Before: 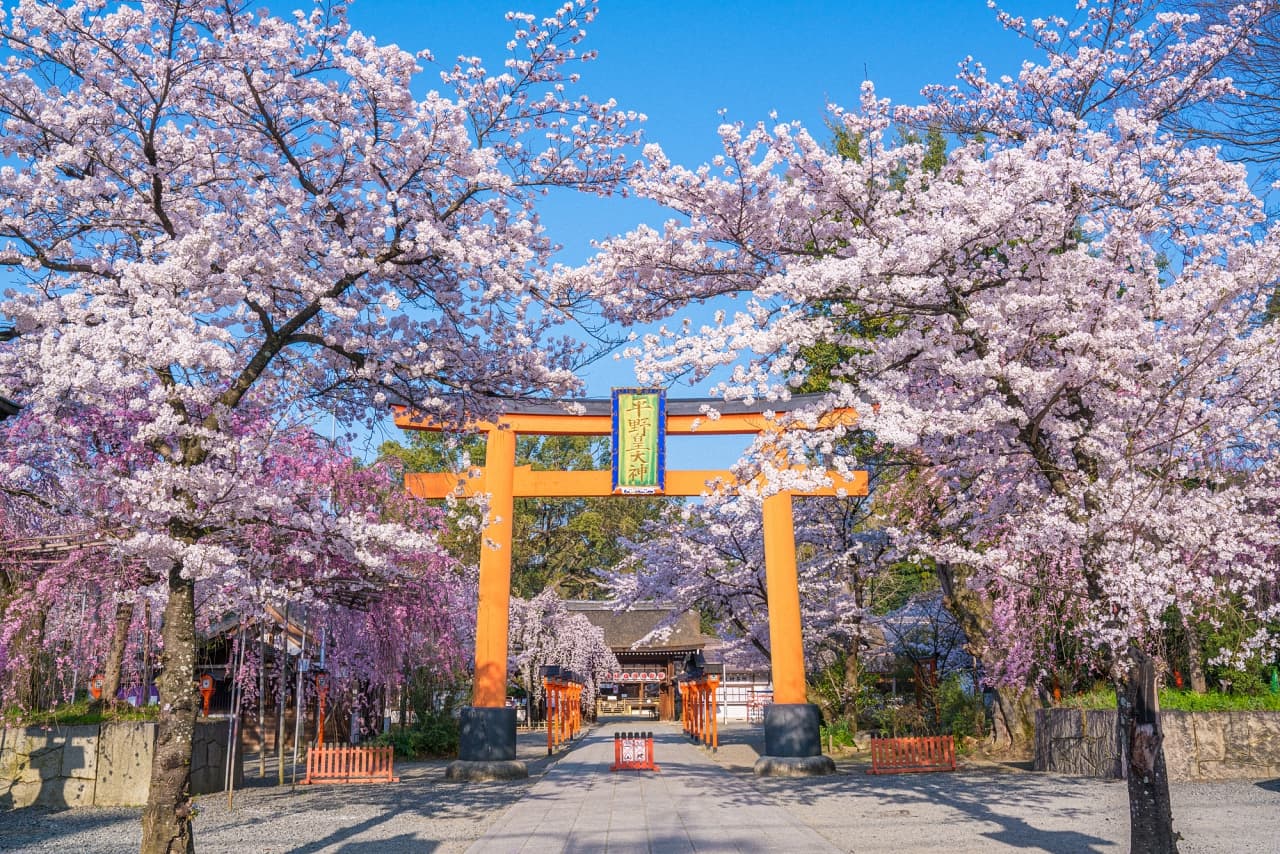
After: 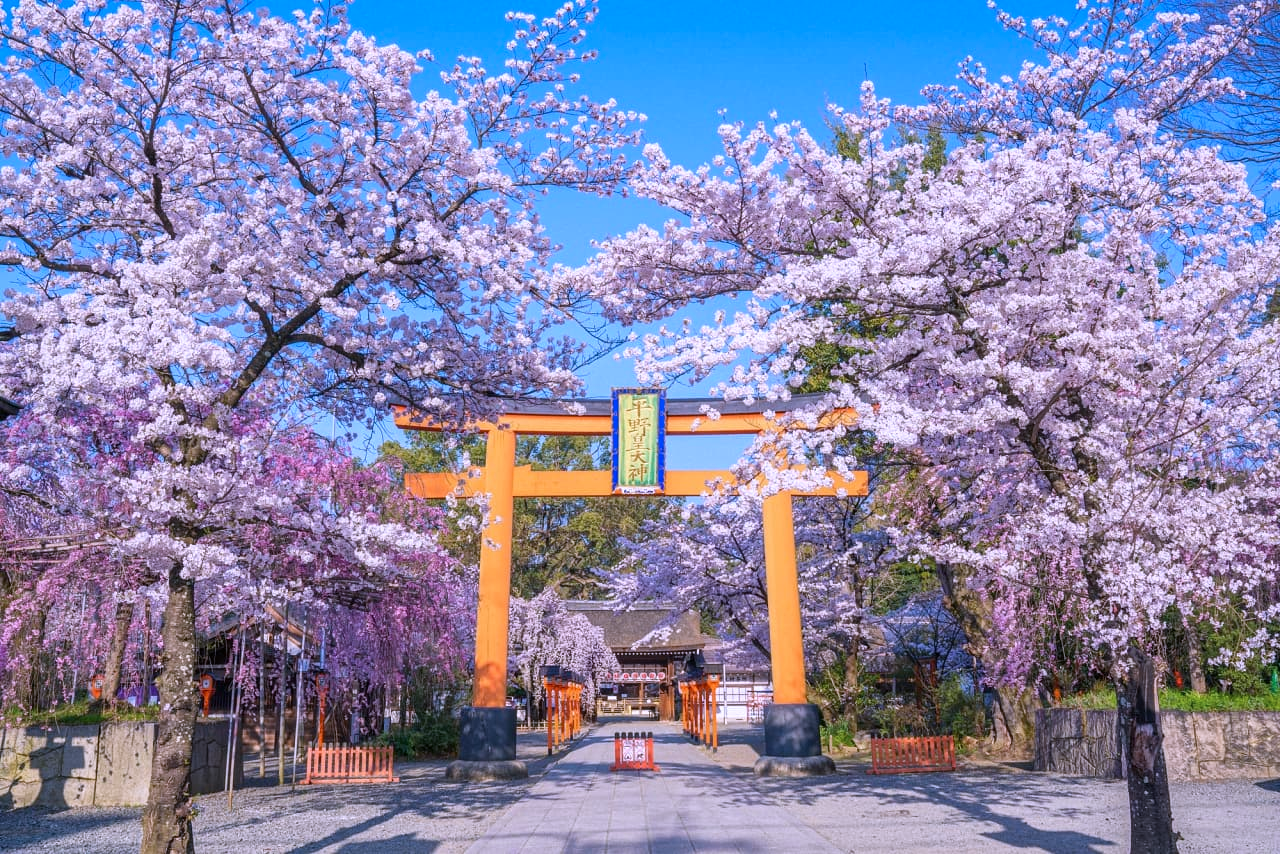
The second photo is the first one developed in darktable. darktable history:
color calibration: output R [1.063, -0.012, -0.003, 0], output B [-0.079, 0.047, 1, 0], illuminant custom, x 0.389, y 0.387, temperature 3838.64 K
